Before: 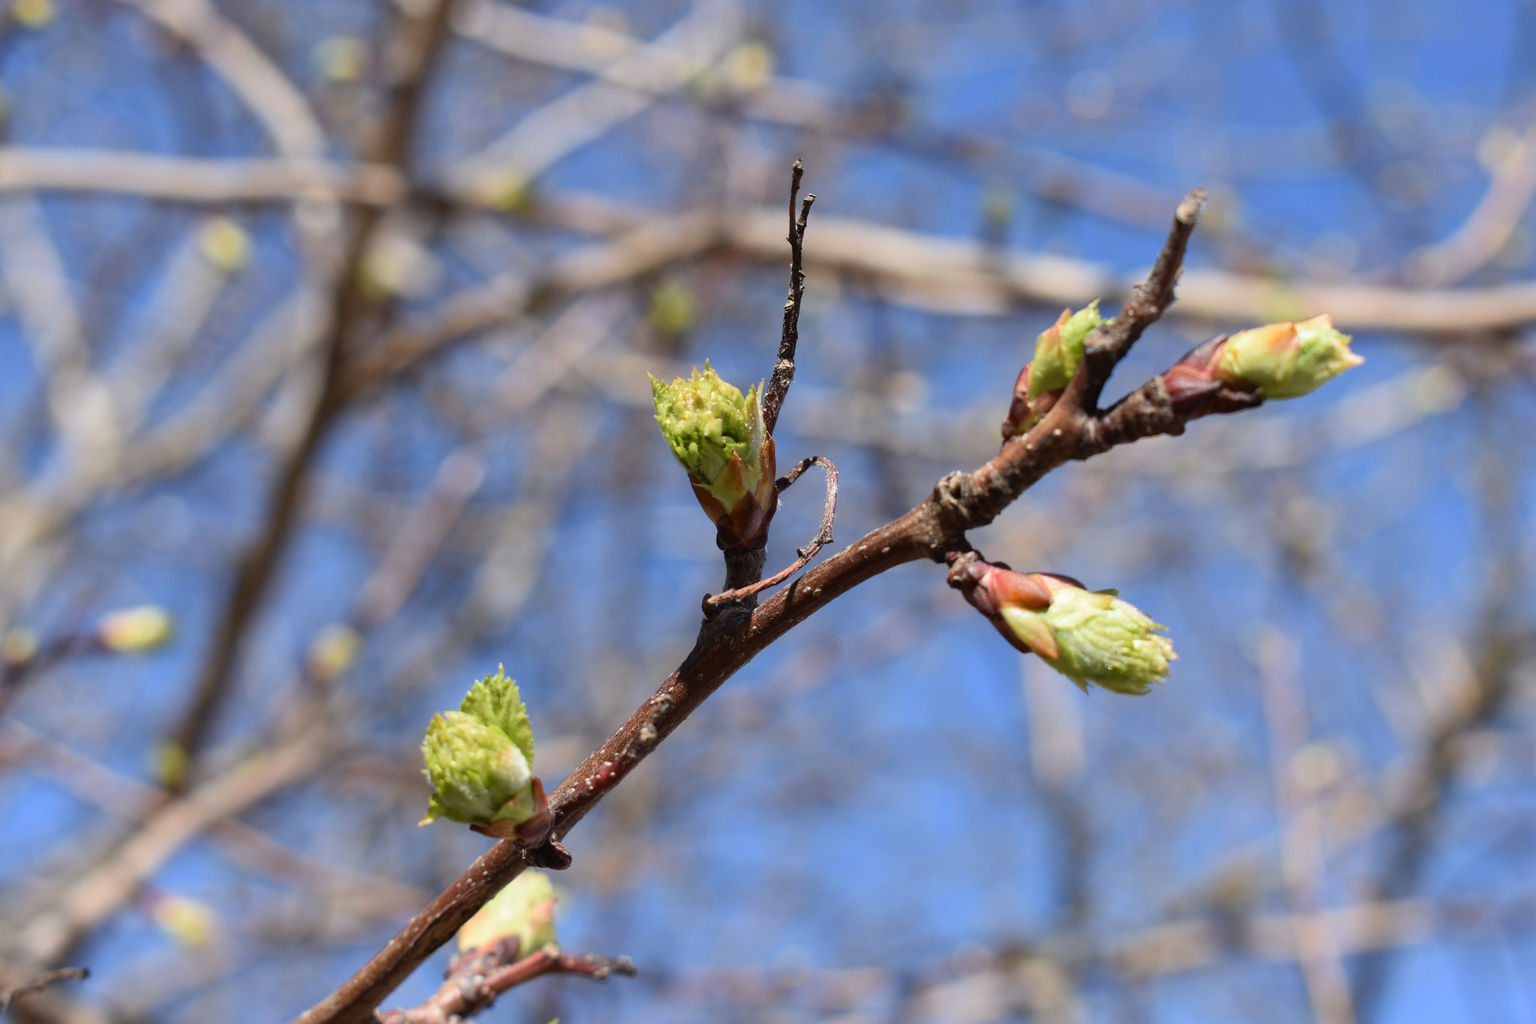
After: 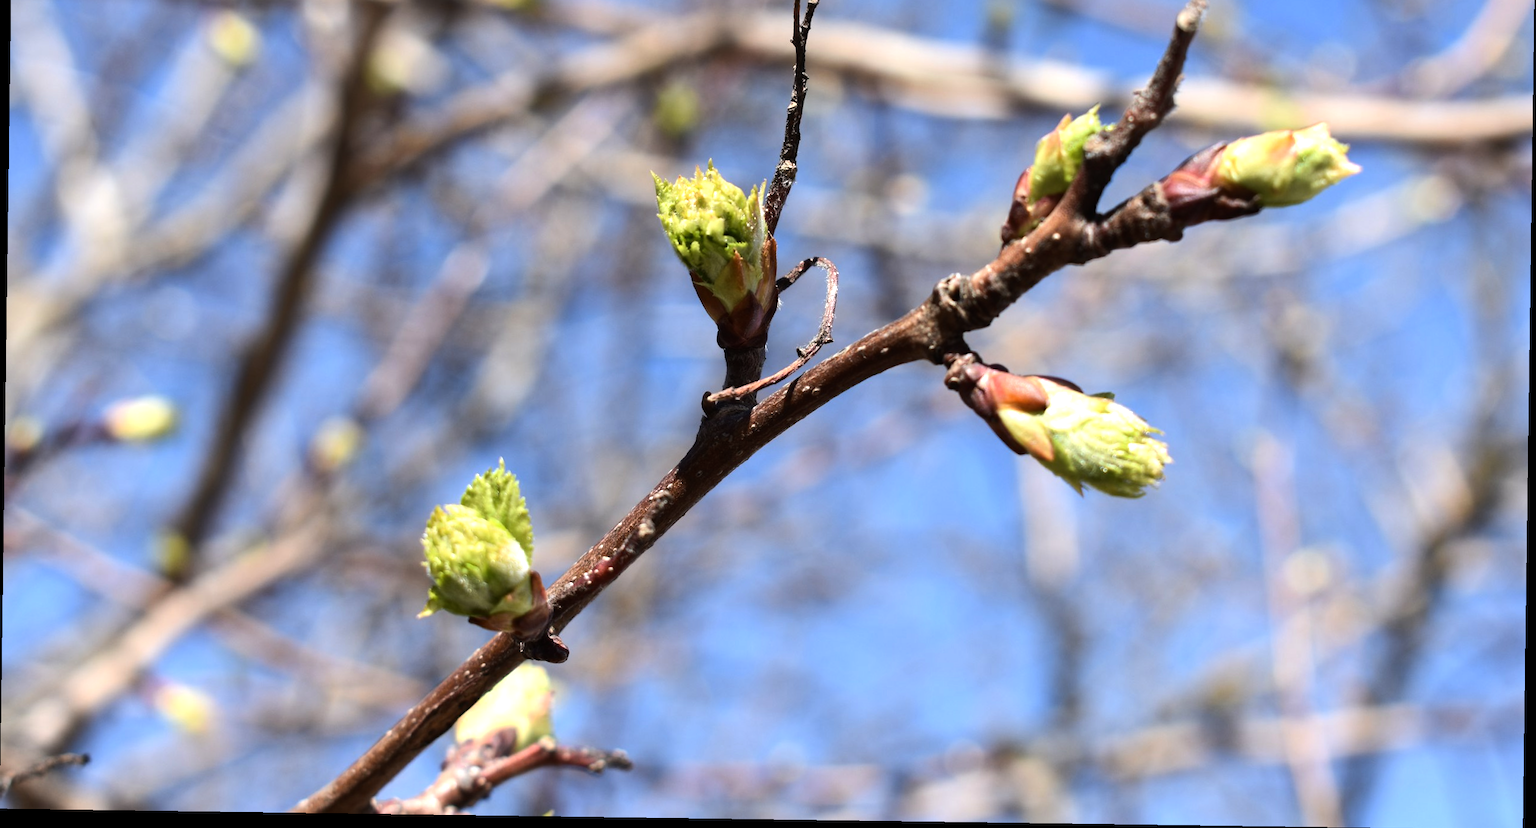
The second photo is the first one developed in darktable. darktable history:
tone equalizer: -8 EV -0.75 EV, -7 EV -0.7 EV, -6 EV -0.6 EV, -5 EV -0.4 EV, -3 EV 0.4 EV, -2 EV 0.6 EV, -1 EV 0.7 EV, +0 EV 0.75 EV, edges refinement/feathering 500, mask exposure compensation -1.57 EV, preserve details no
rotate and perspective: rotation 0.8°, automatic cropping off
crop and rotate: top 19.998%
